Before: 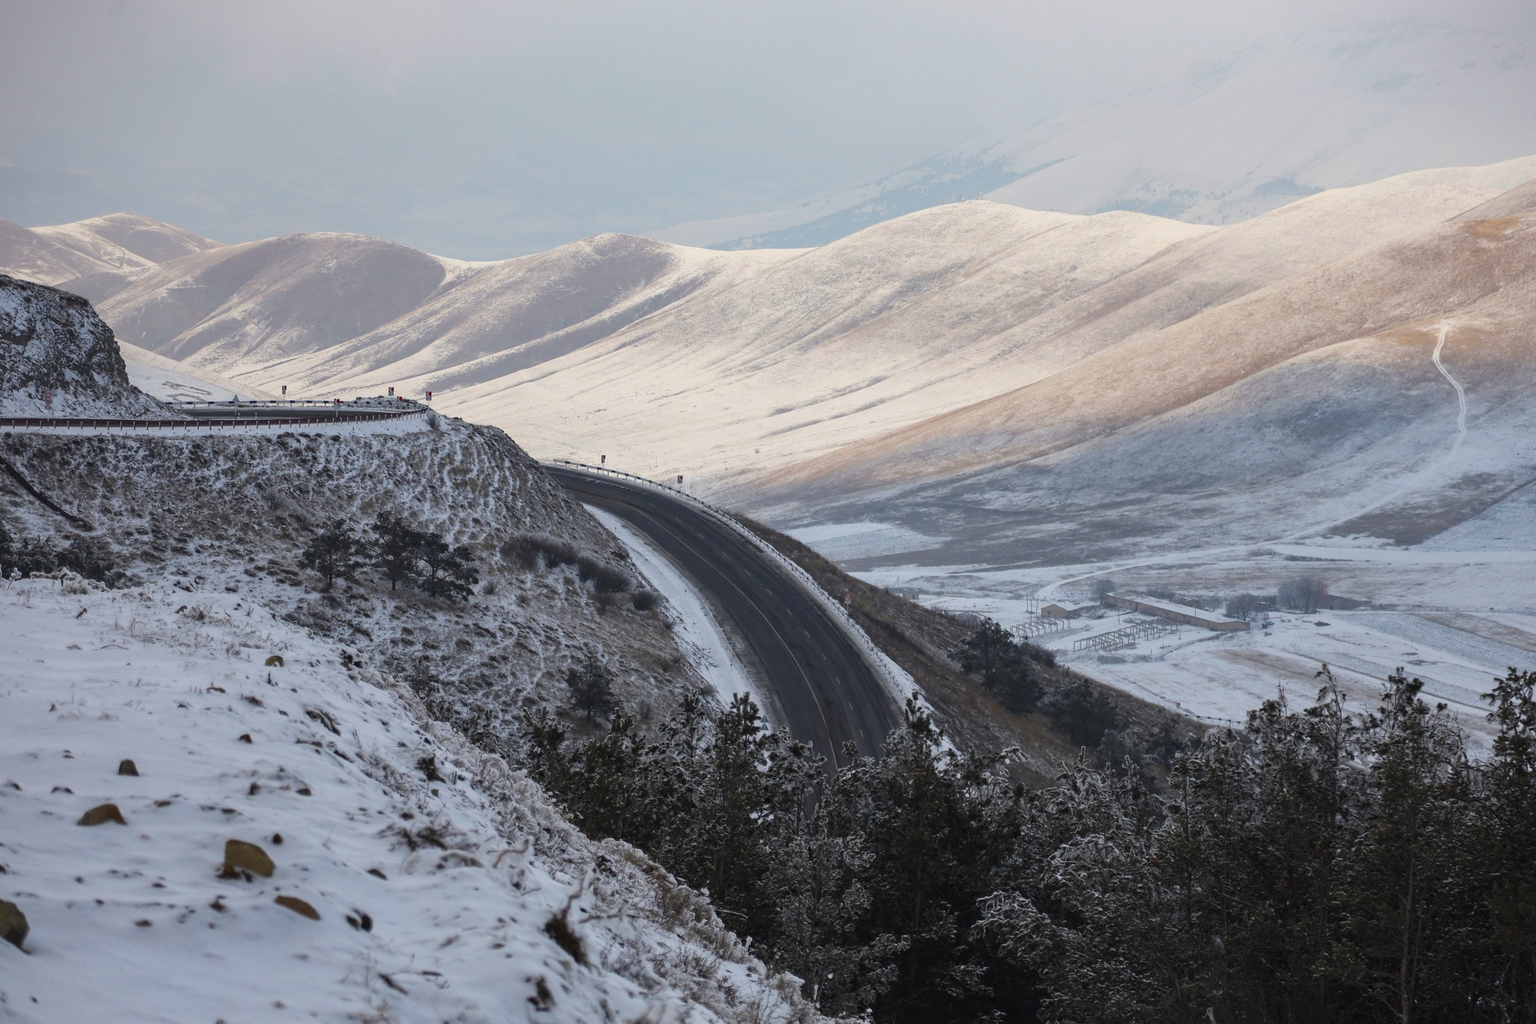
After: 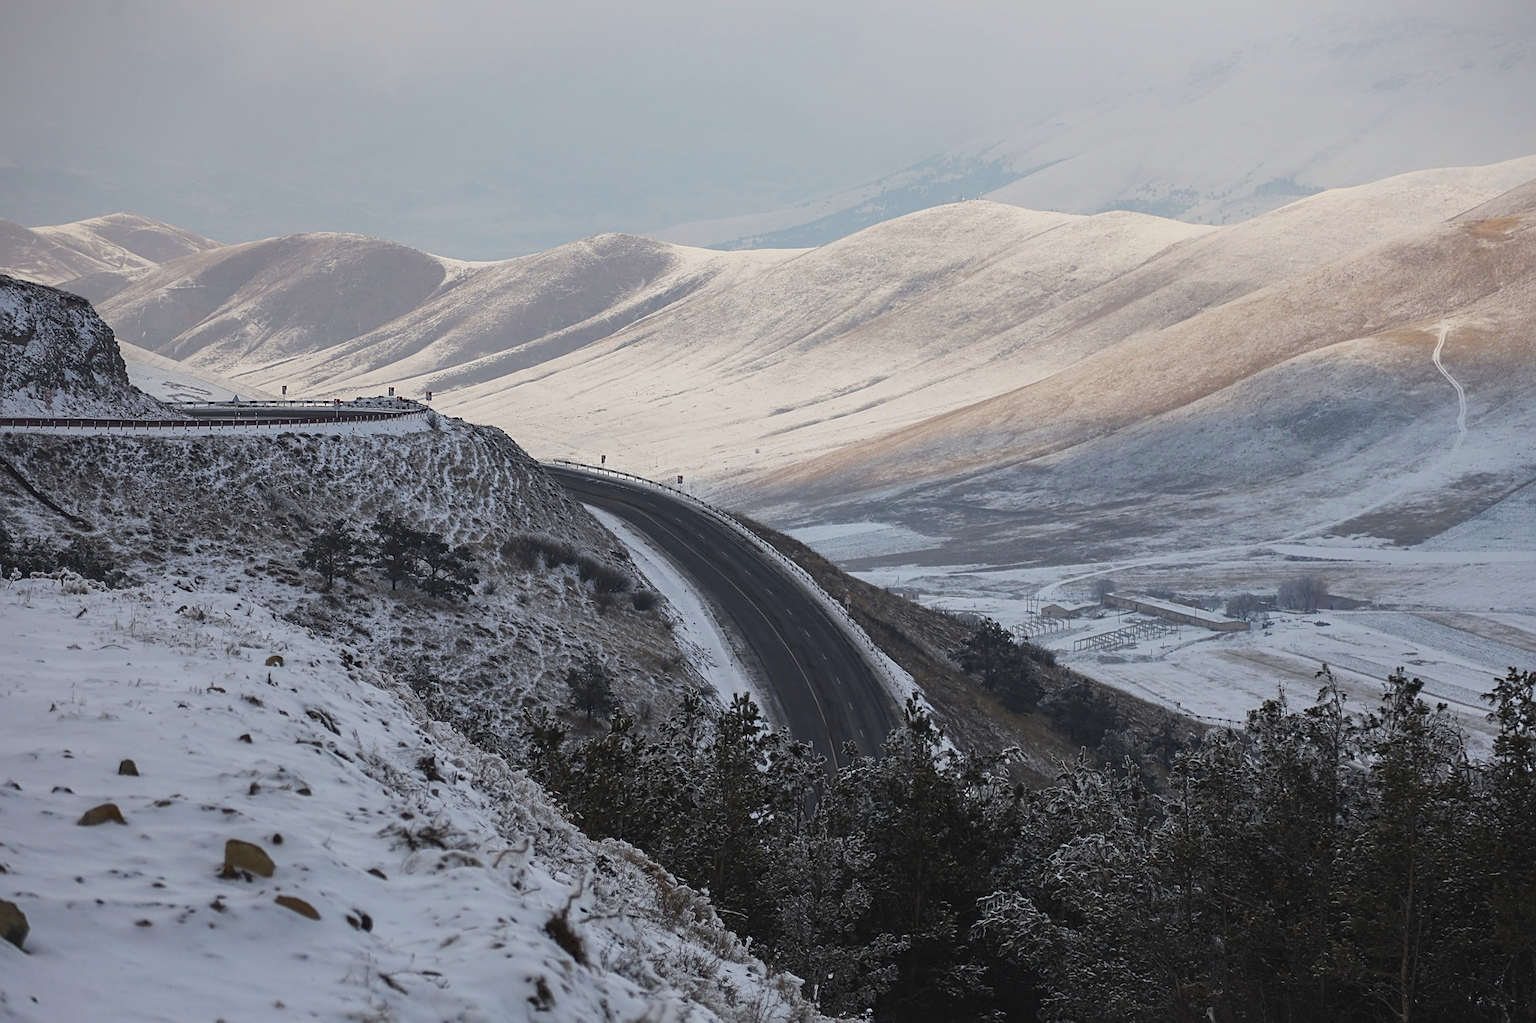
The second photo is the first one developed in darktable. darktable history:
contrast brightness saturation: contrast -0.08, brightness -0.04, saturation -0.11
rotate and perspective: automatic cropping off
sharpen: on, module defaults
